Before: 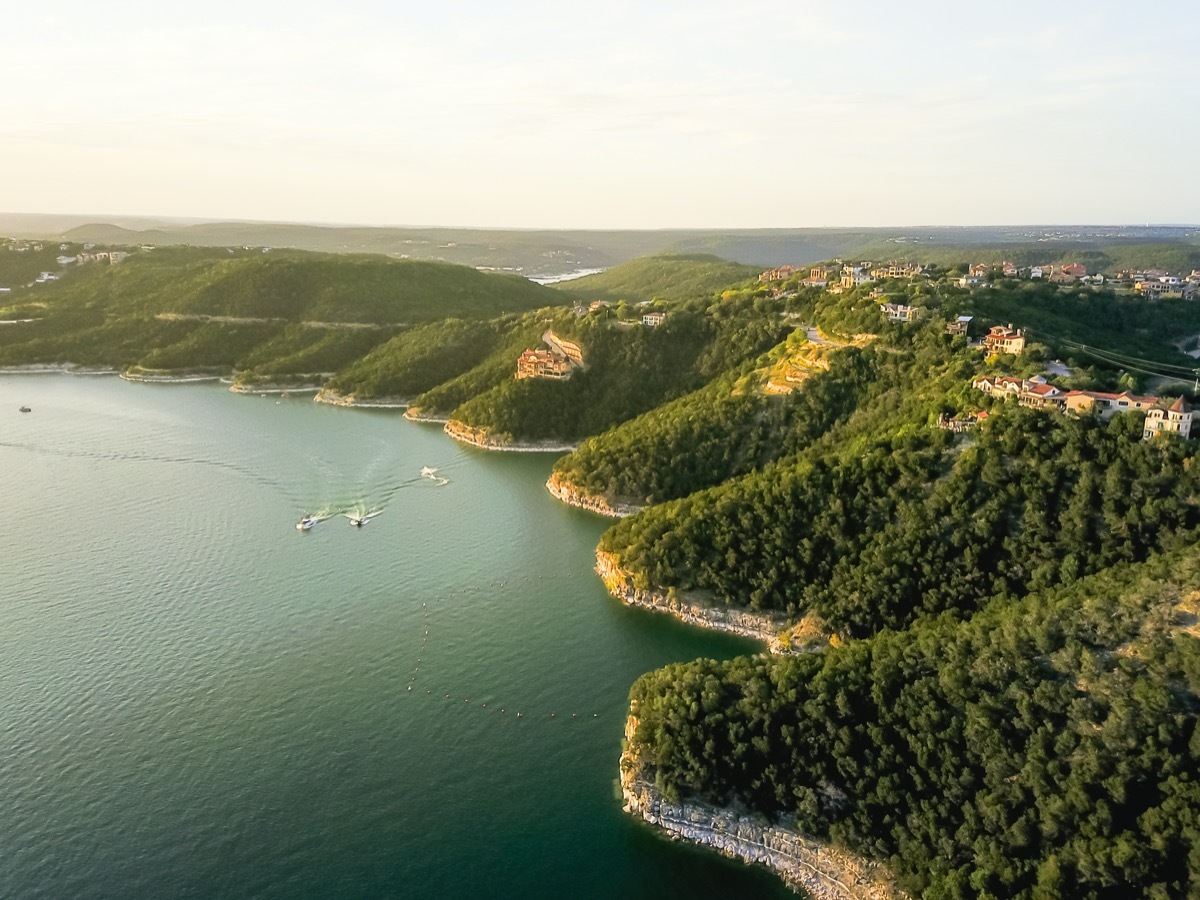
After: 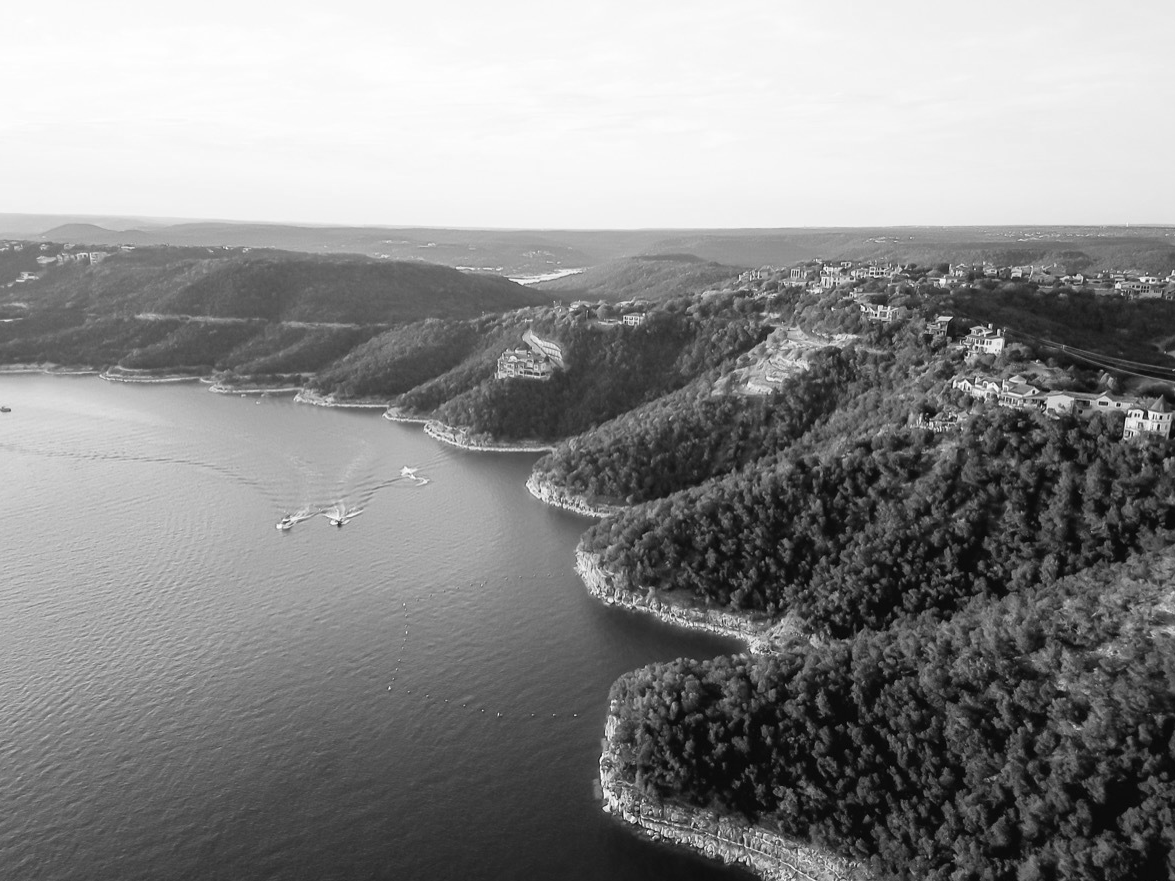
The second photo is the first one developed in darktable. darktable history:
crop: left 1.743%, right 0.268%, bottom 2.011%
monochrome: on, module defaults
